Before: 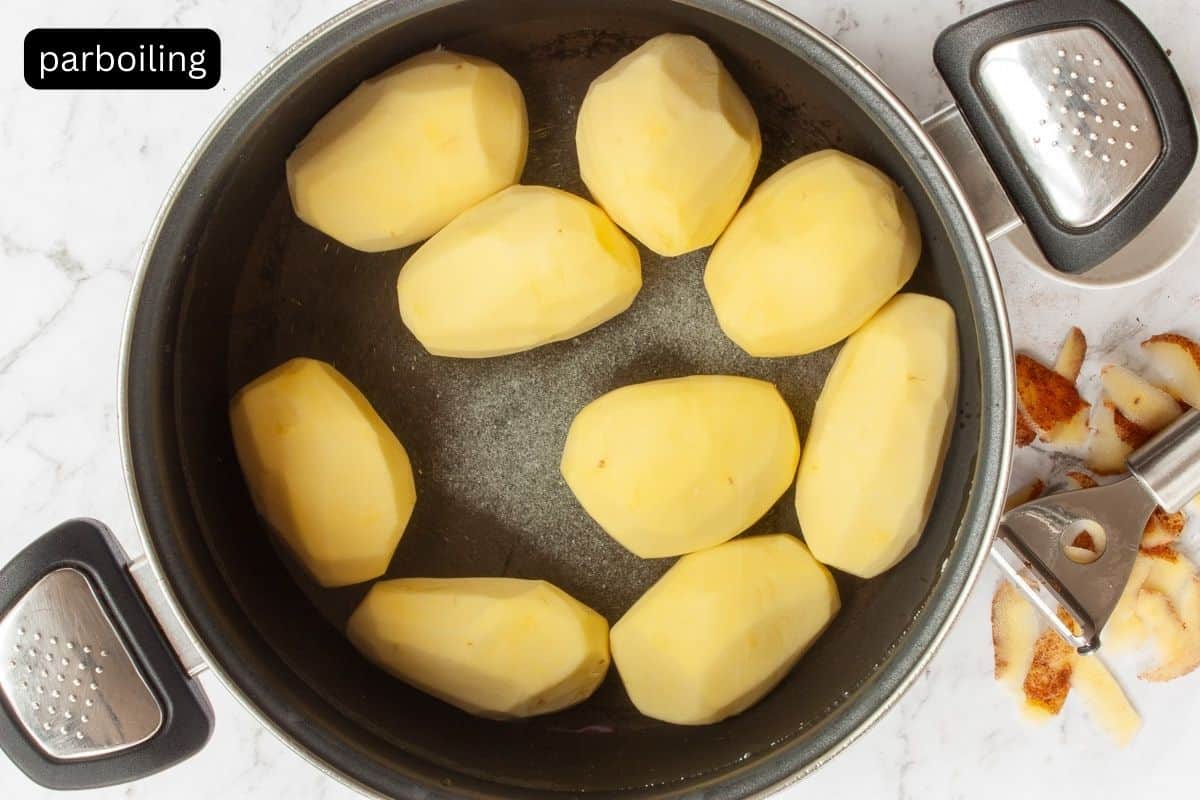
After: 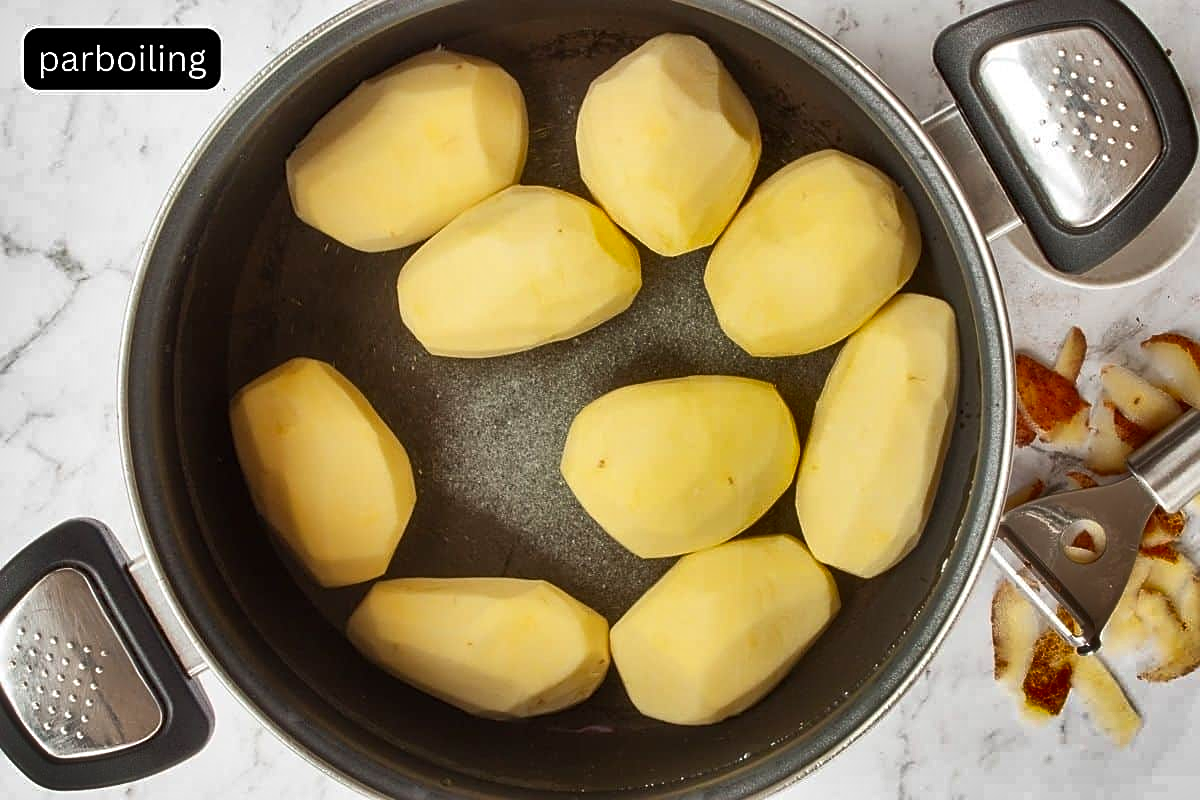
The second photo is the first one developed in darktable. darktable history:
sharpen: on, module defaults
shadows and highlights: shadows 20.91, highlights -82.73, soften with gaussian
